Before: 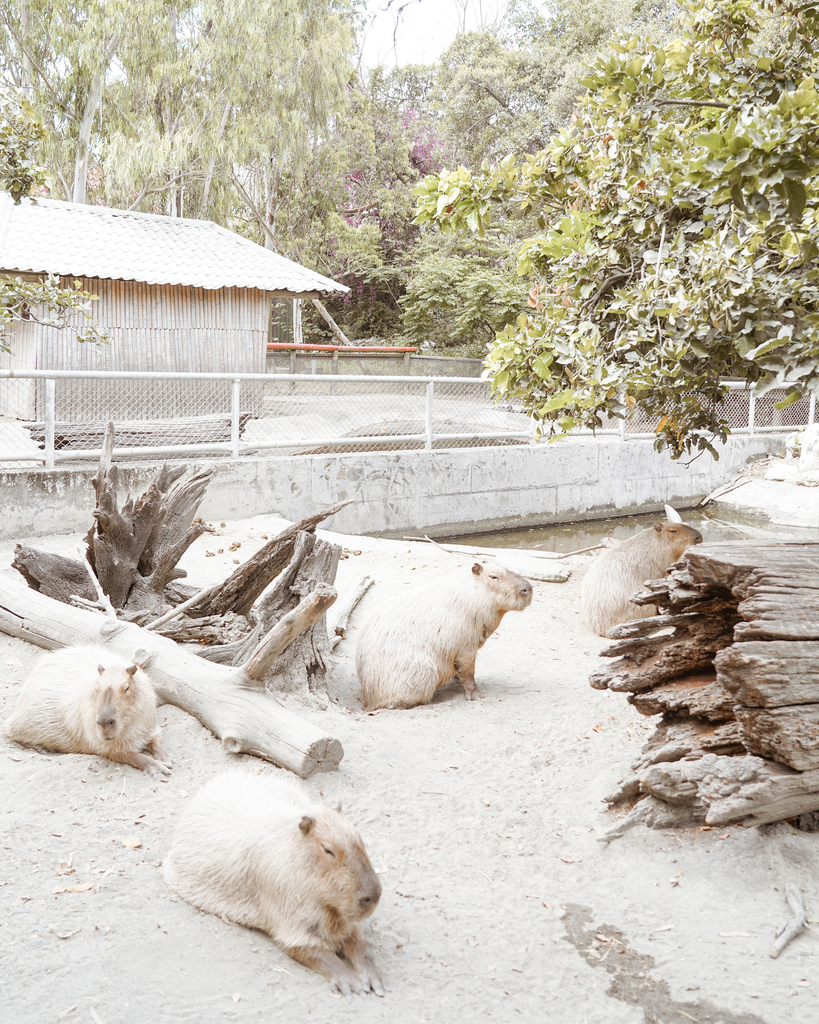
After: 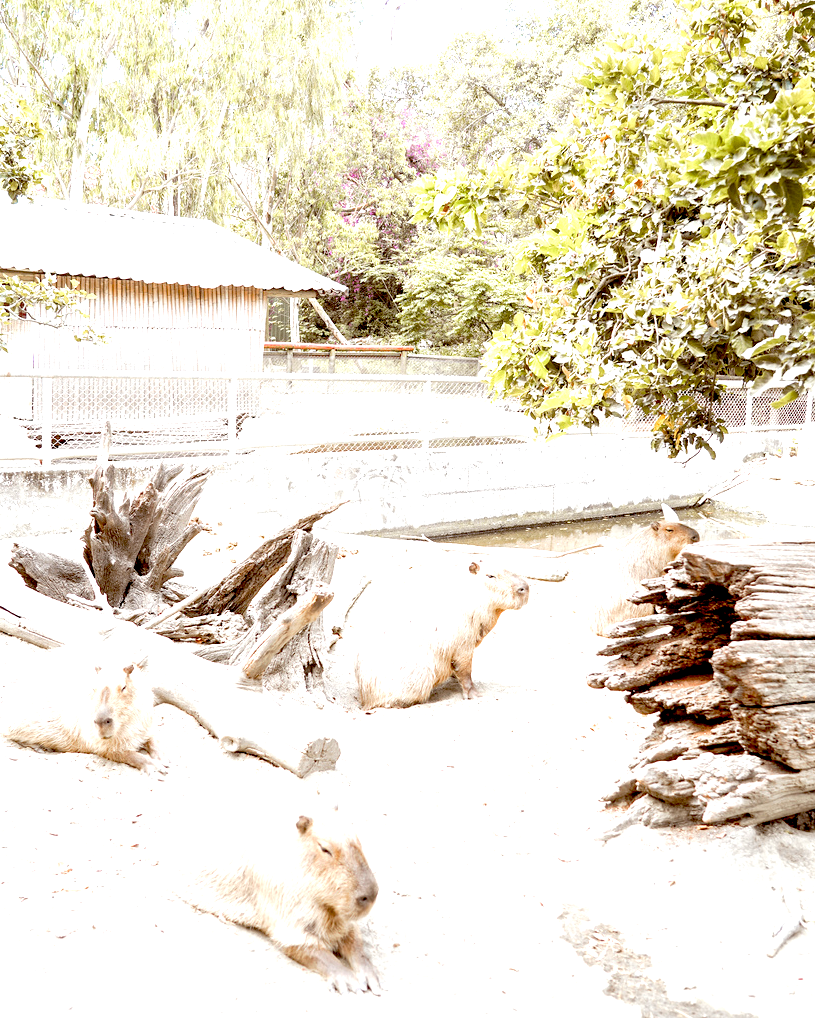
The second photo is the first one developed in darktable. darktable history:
crop and rotate: left 0.469%, top 0.181%, bottom 0.35%
exposure: black level correction 0.035, exposure 0.902 EV, compensate exposure bias true, compensate highlight preservation false
